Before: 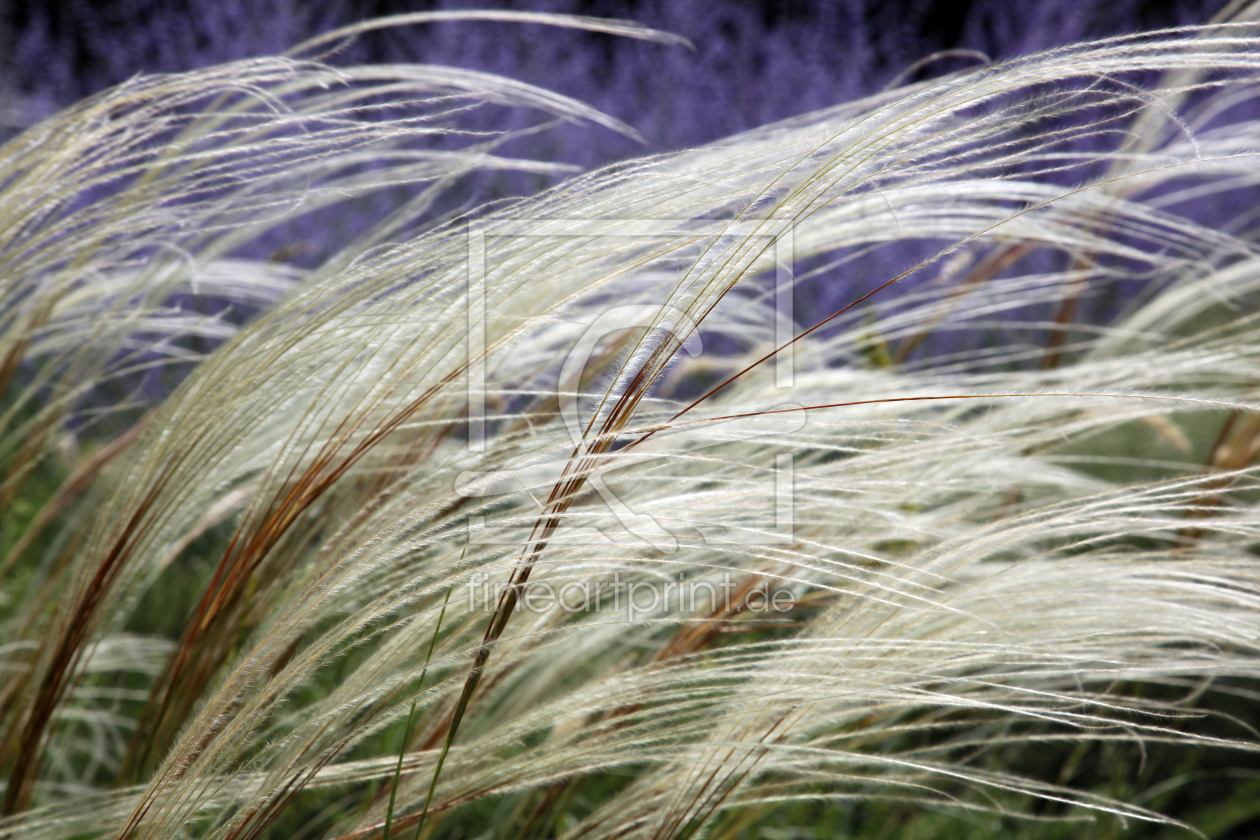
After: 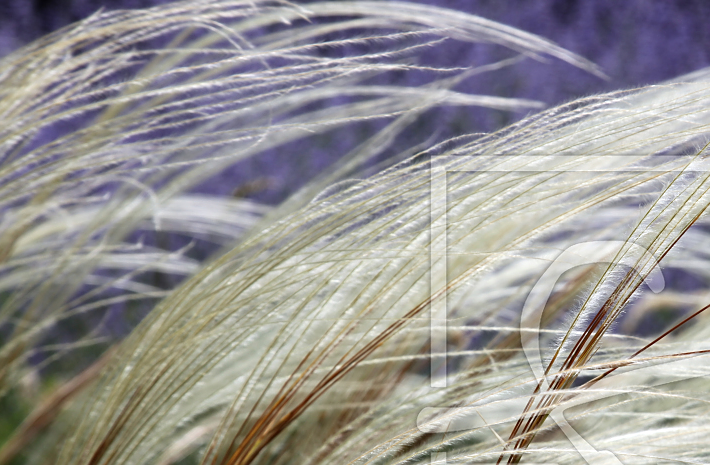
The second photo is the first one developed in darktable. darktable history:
sharpen: radius 0.983, amount 0.605
crop and rotate: left 3.045%, top 7.65%, right 40.543%, bottom 36.885%
